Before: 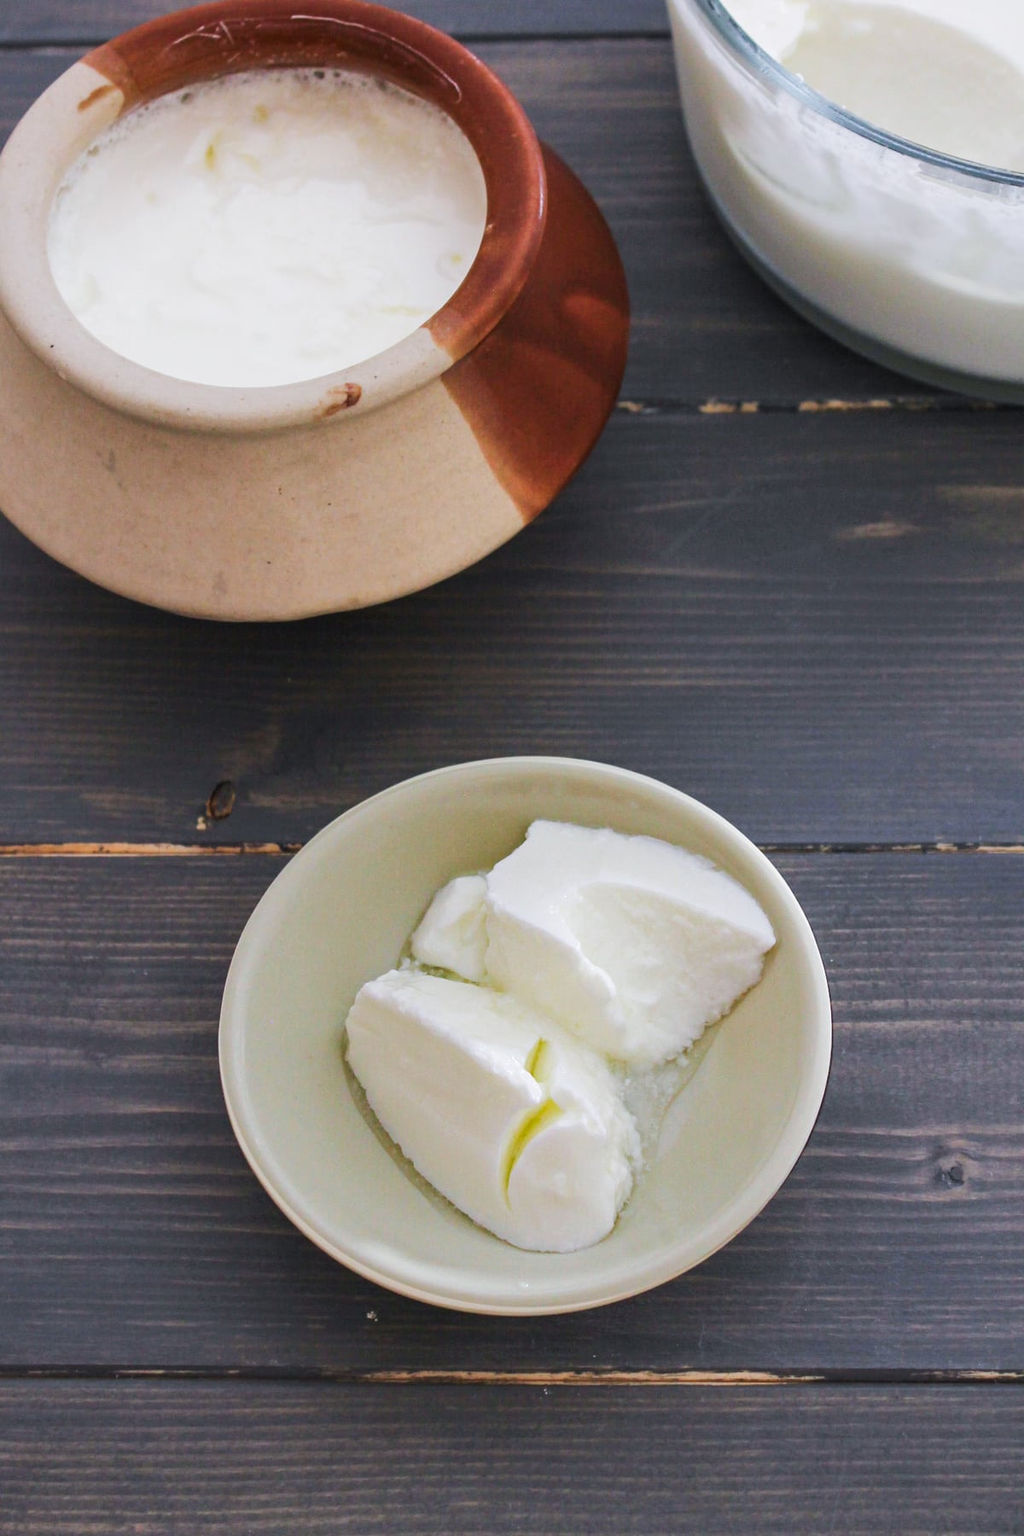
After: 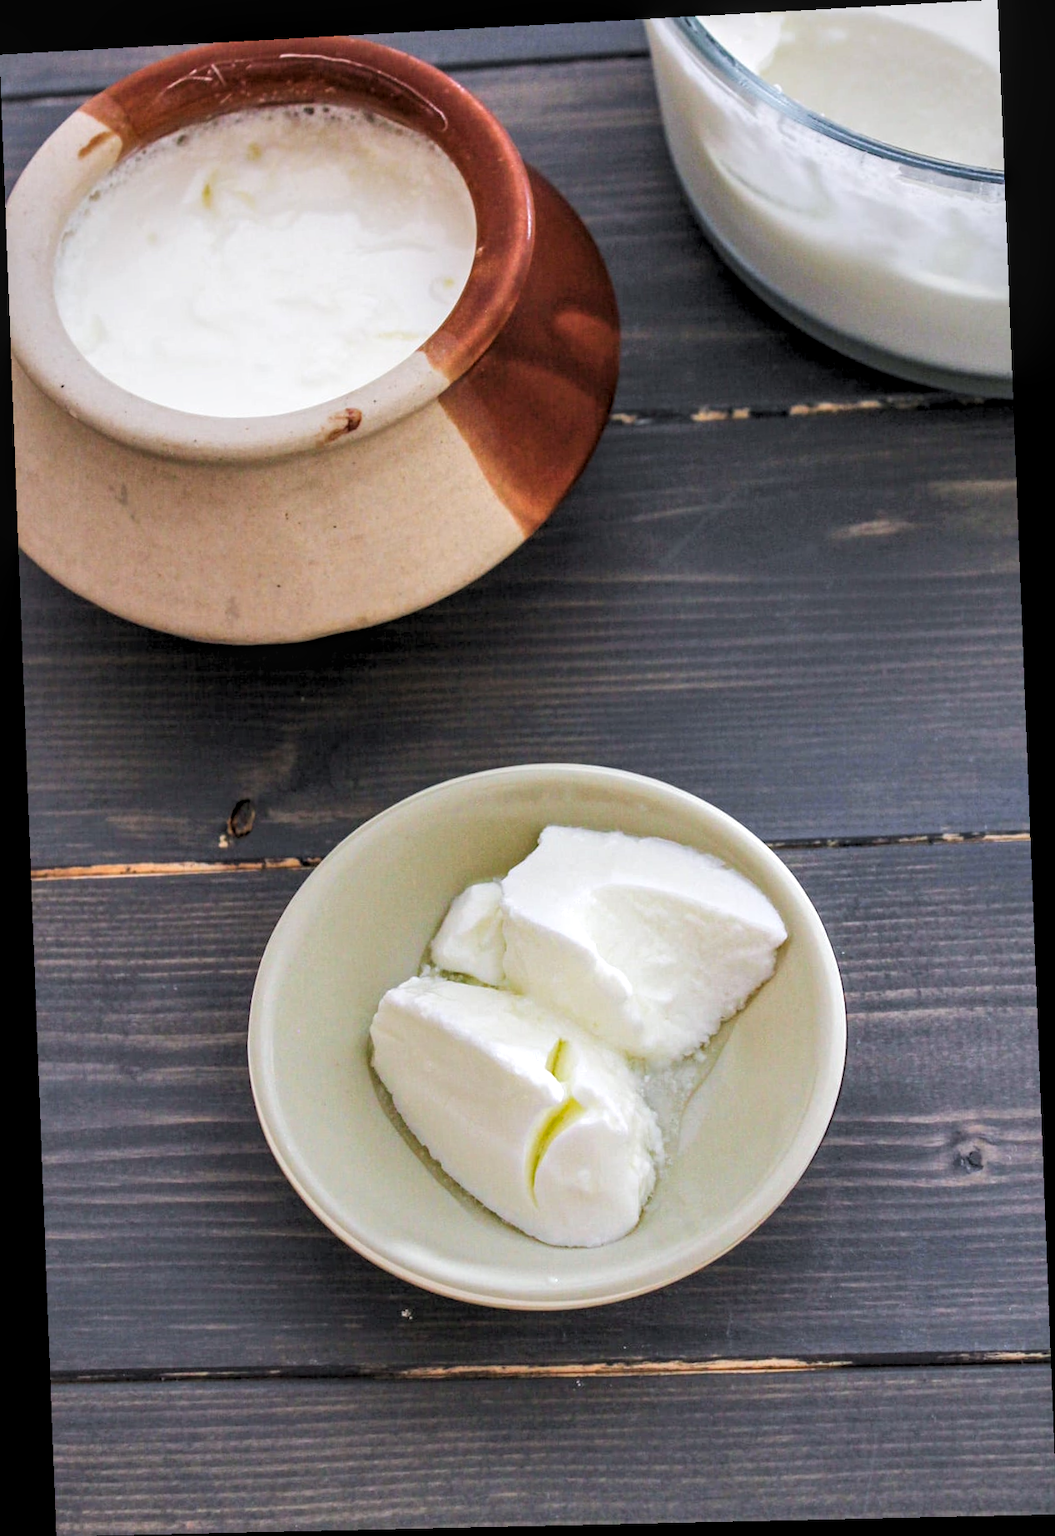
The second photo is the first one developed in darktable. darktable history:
rgb levels: levels [[0.01, 0.419, 0.839], [0, 0.5, 1], [0, 0.5, 1]]
local contrast: detail 130%
rotate and perspective: rotation -2.22°, lens shift (horizontal) -0.022, automatic cropping off
